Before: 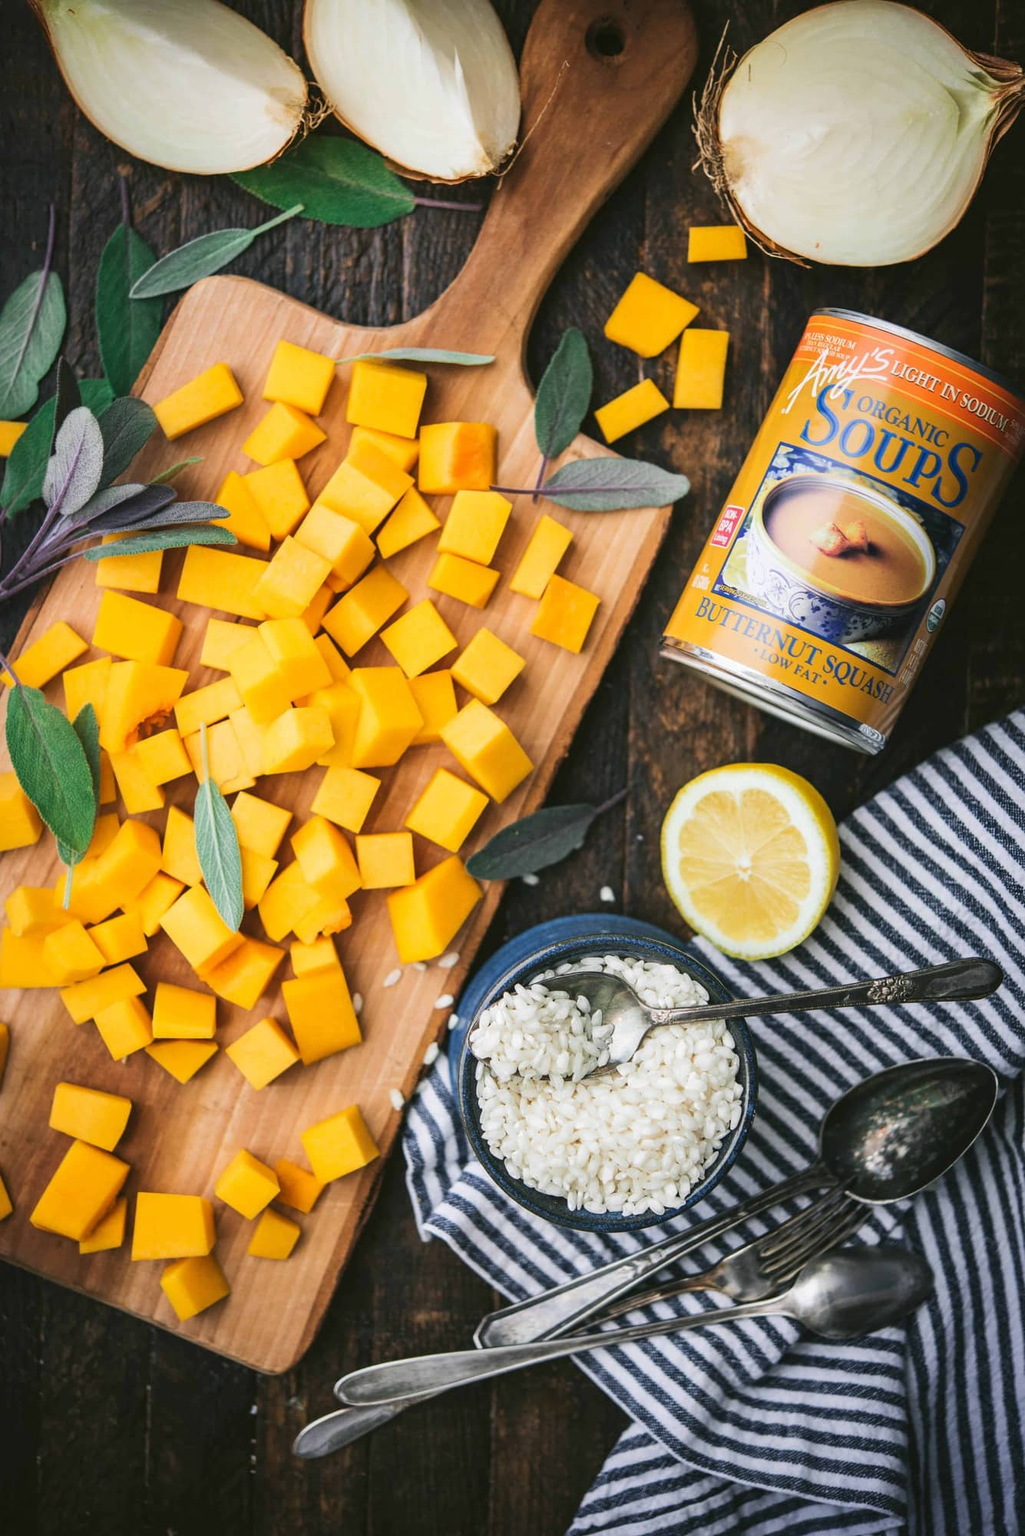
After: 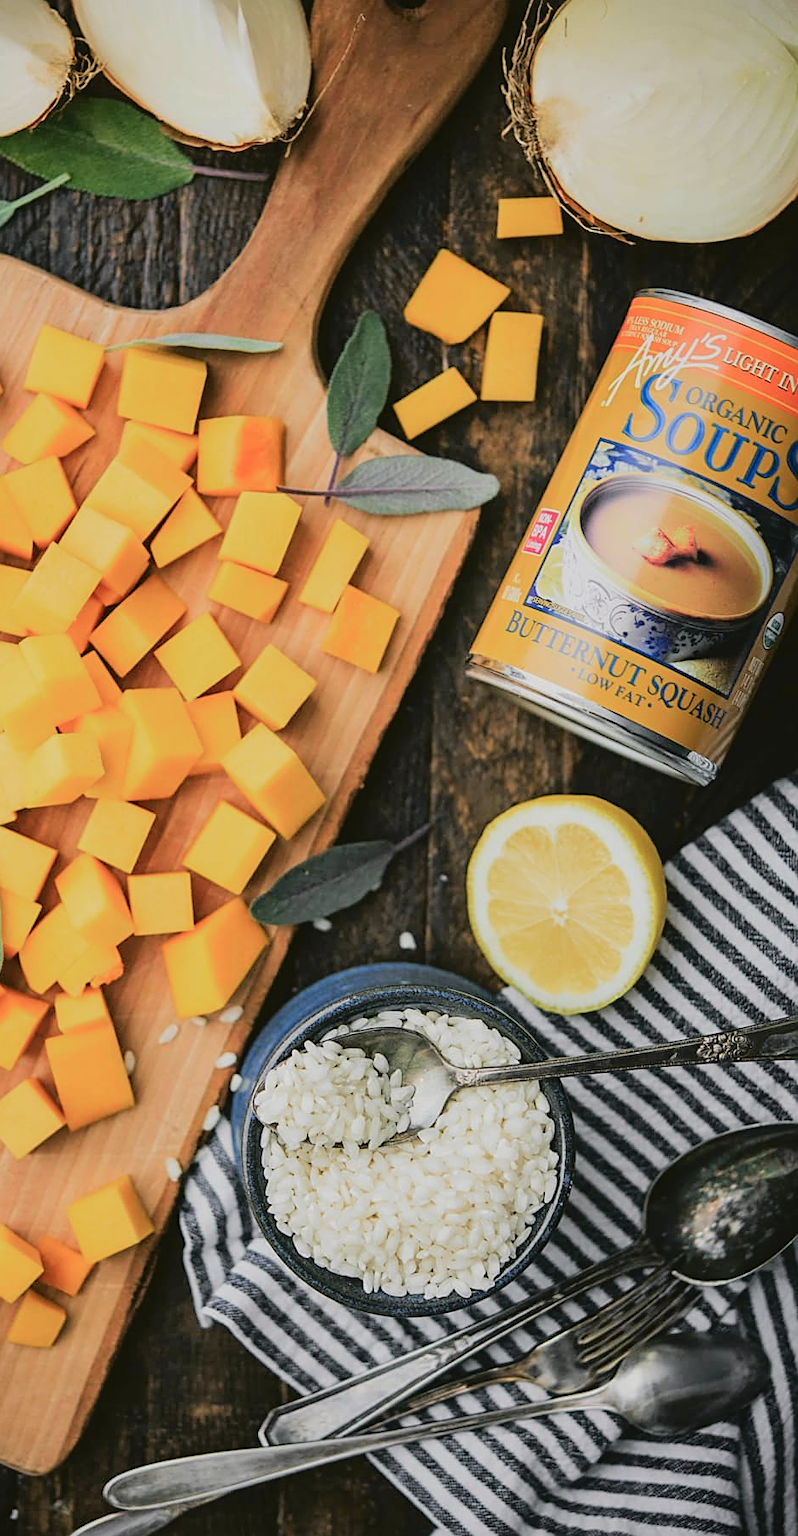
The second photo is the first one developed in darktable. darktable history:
exposure: exposure -0.99 EV, compensate highlight preservation false
crop and rotate: left 23.571%, top 3.19%, right 6.344%, bottom 6.897%
vignetting: fall-off start 100.96%, brightness -0.281
color zones: curves: ch2 [(0, 0.5) (0.143, 0.5) (0.286, 0.489) (0.415, 0.421) (0.571, 0.5) (0.714, 0.5) (0.857, 0.5) (1, 0.5)]
tone curve: curves: ch0 [(0.003, 0.029) (0.037, 0.036) (0.149, 0.117) (0.297, 0.318) (0.422, 0.474) (0.531, 0.6) (0.743, 0.809) (0.889, 0.941) (1, 0.98)]; ch1 [(0, 0) (0.305, 0.325) (0.453, 0.437) (0.482, 0.479) (0.501, 0.5) (0.506, 0.503) (0.564, 0.578) (0.587, 0.625) (0.666, 0.727) (1, 1)]; ch2 [(0, 0) (0.323, 0.277) (0.408, 0.399) (0.45, 0.48) (0.499, 0.502) (0.512, 0.523) (0.57, 0.595) (0.653, 0.671) (0.768, 0.744) (1, 1)], color space Lab, independent channels, preserve colors none
contrast brightness saturation: brightness 0.15
sharpen: on, module defaults
